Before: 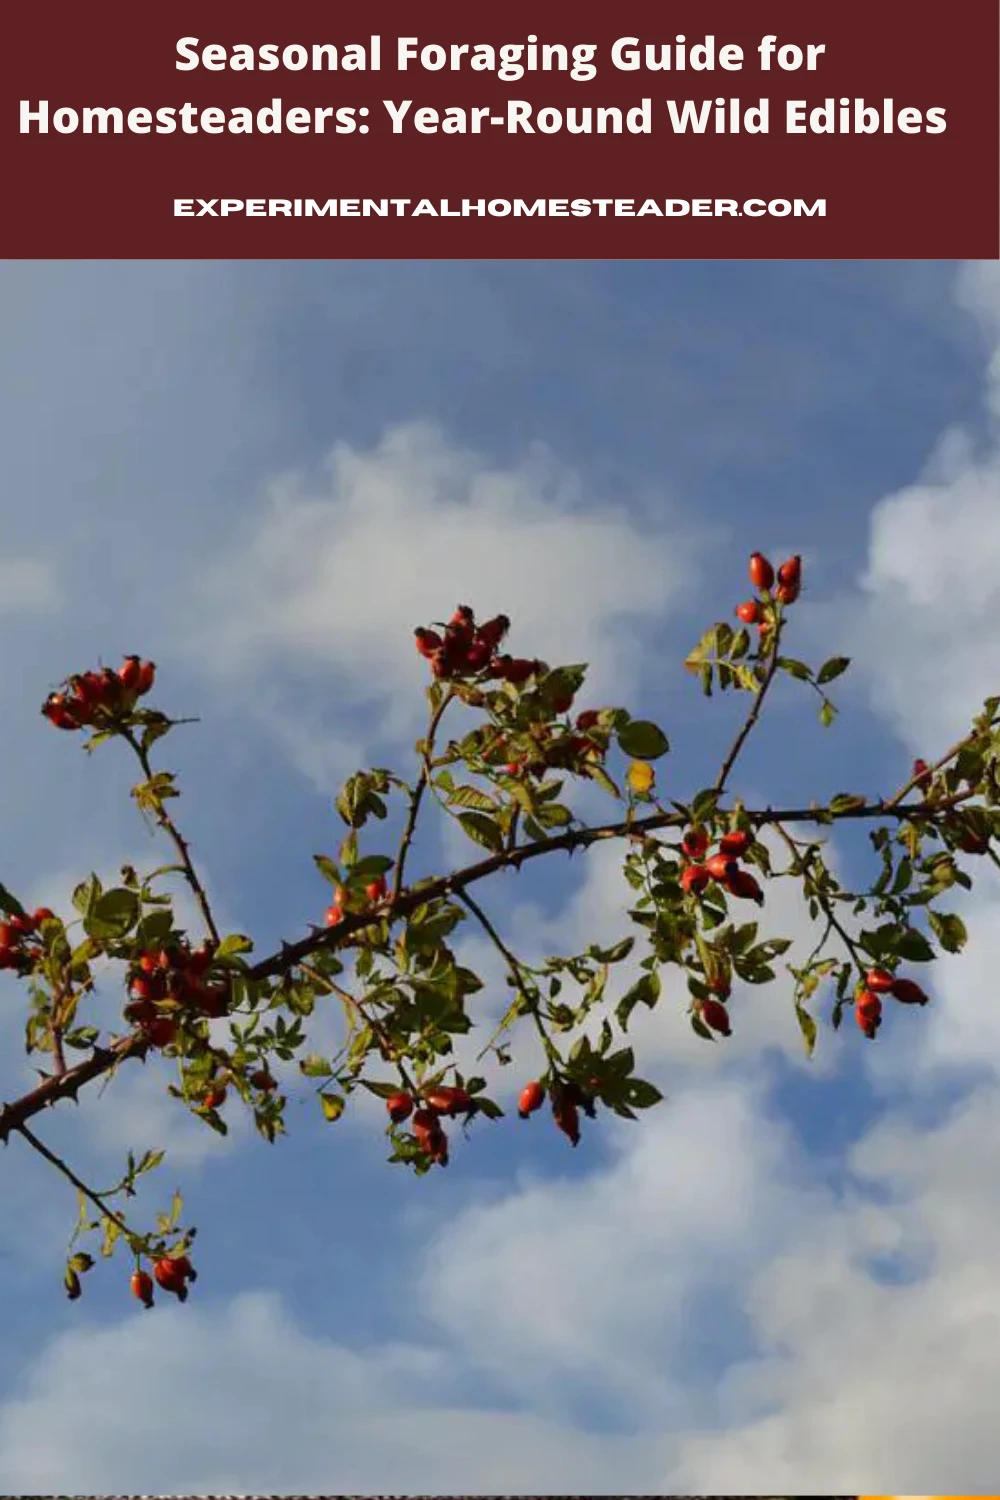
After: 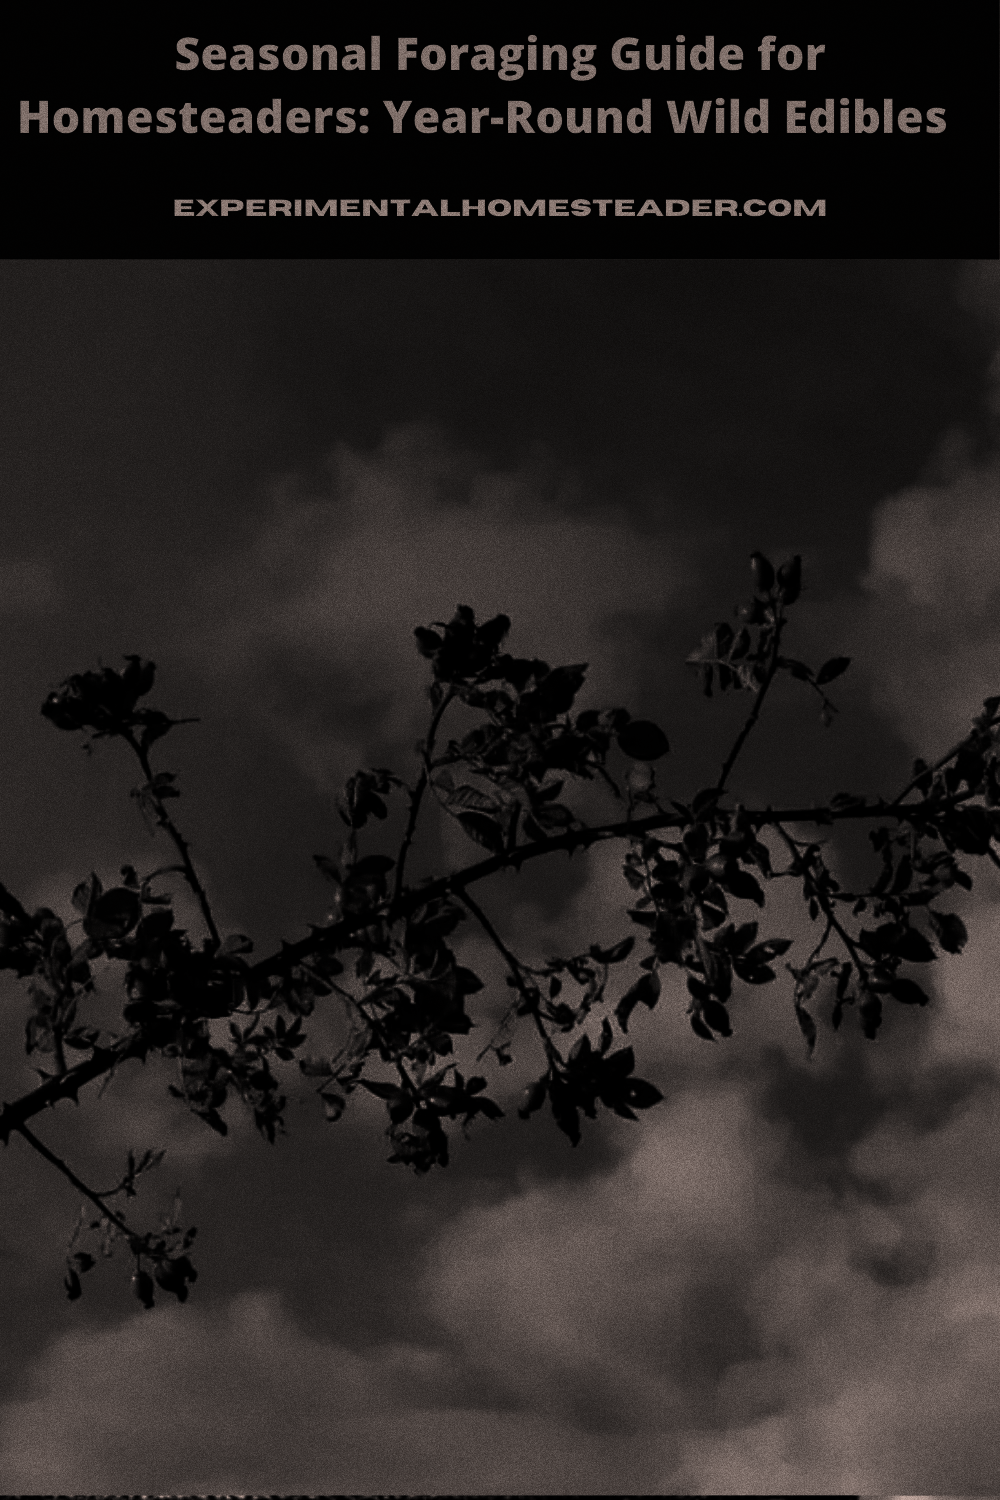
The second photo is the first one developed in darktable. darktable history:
grain: coarseness 0.09 ISO, strength 40%
graduated density: hue 238.83°, saturation 50%
contrast brightness saturation: contrast 0.02, brightness -1, saturation -1
color correction: highlights a* 11.96, highlights b* 11.58
